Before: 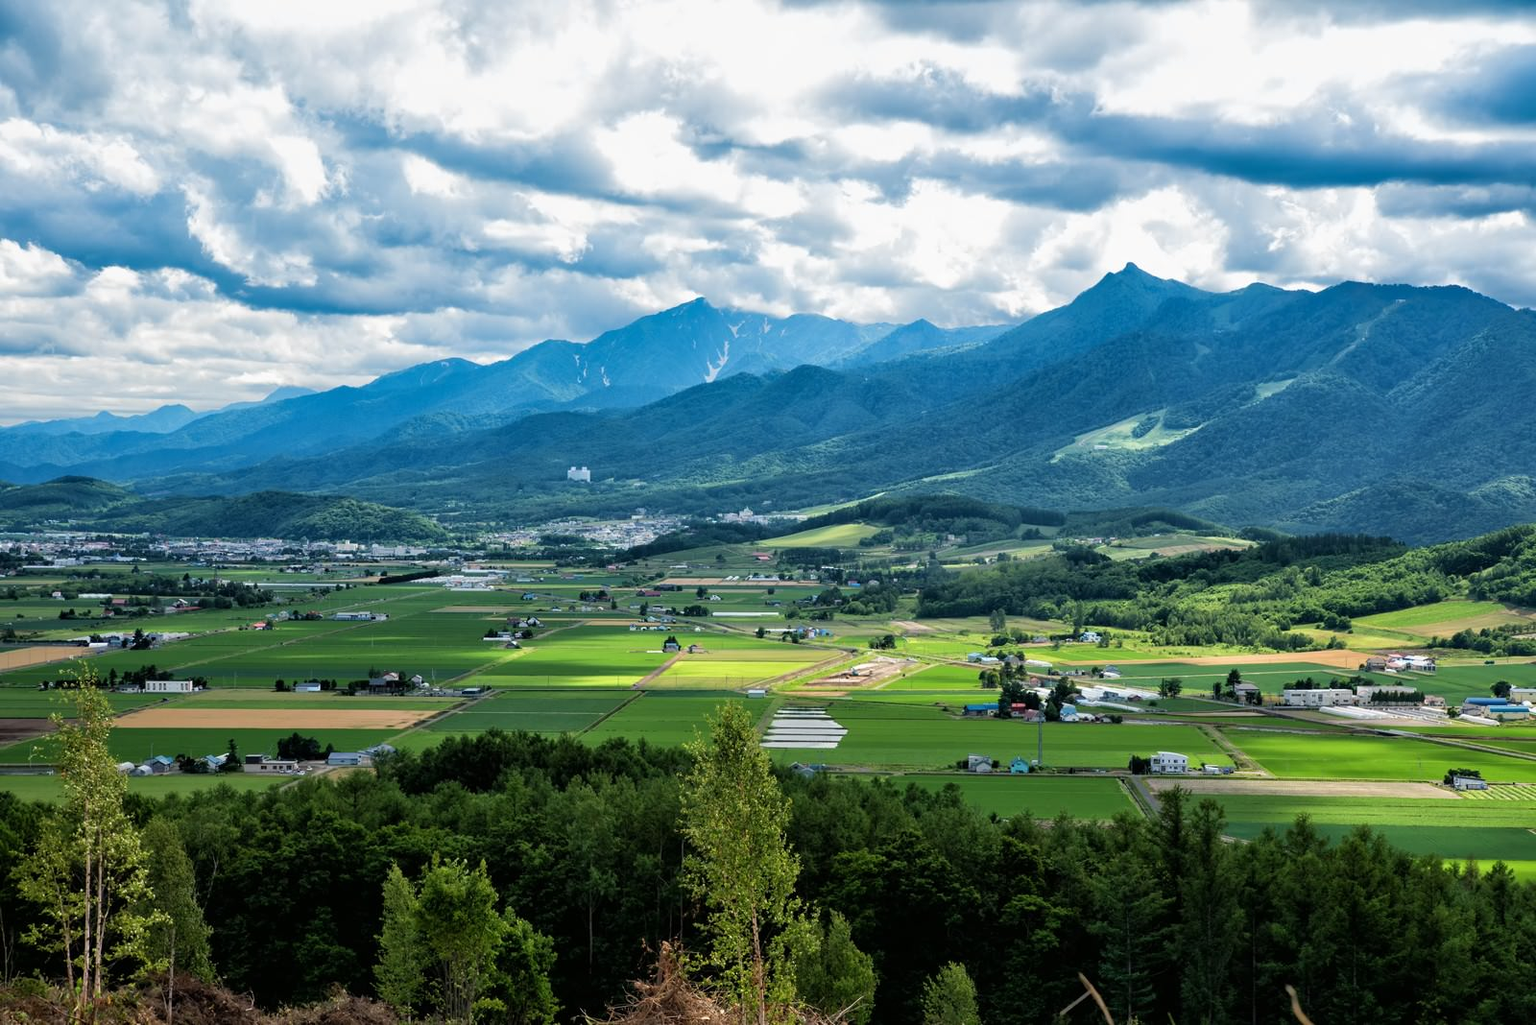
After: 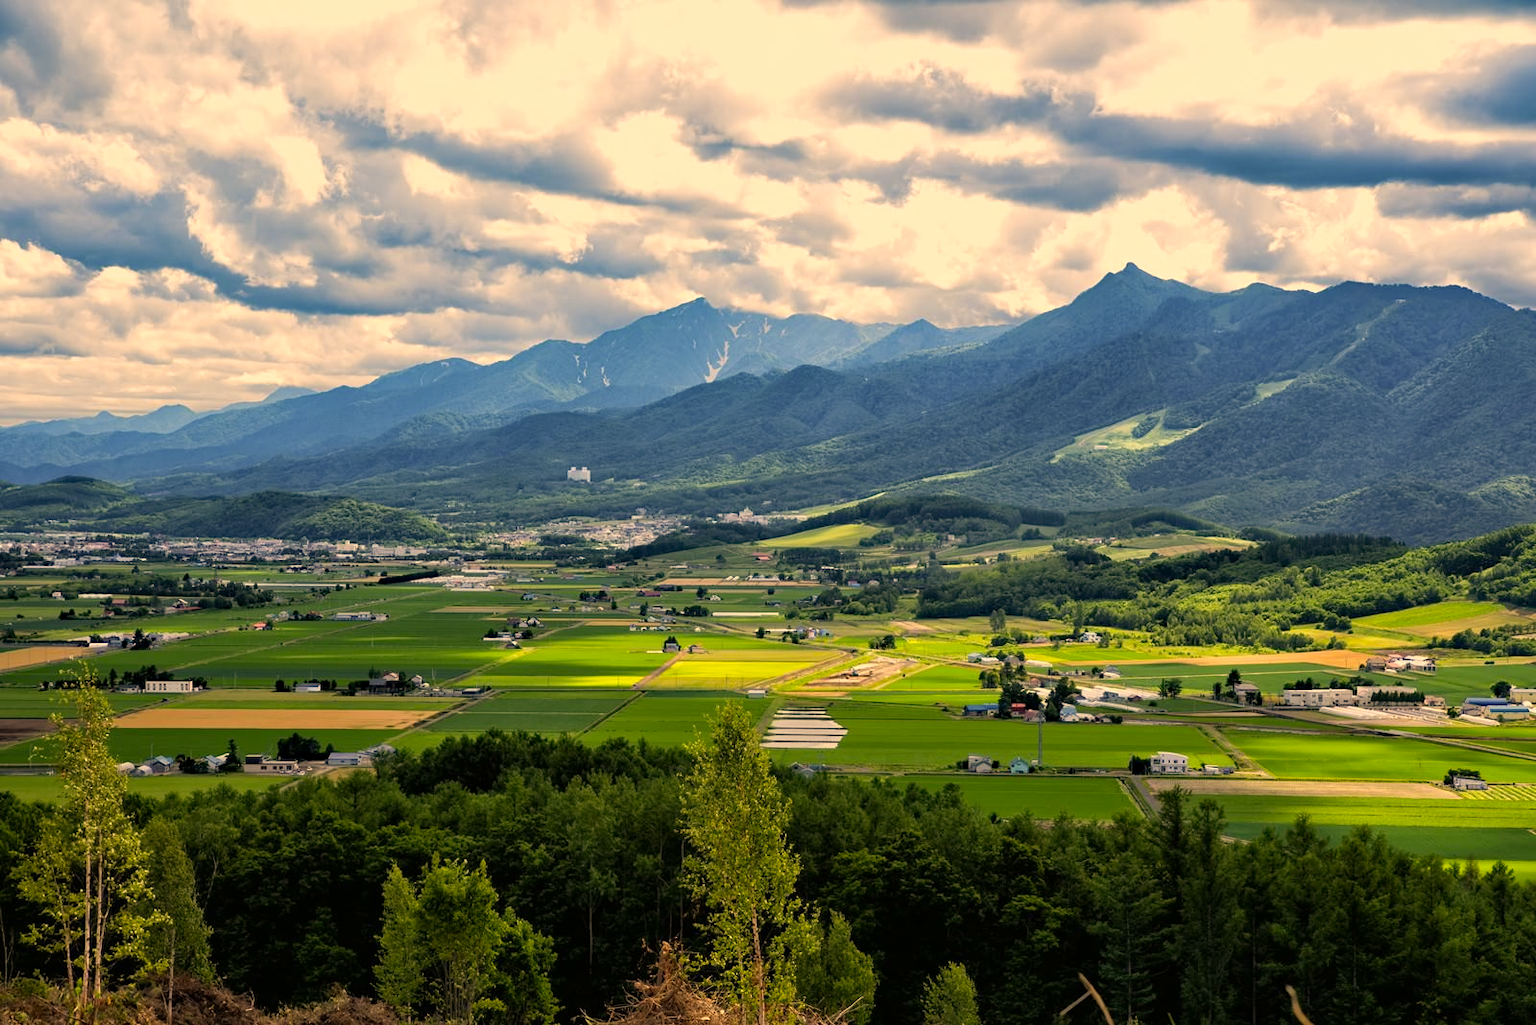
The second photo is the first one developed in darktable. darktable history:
haze removal: adaptive false
color correction: highlights a* 14.95, highlights b* 32.31
